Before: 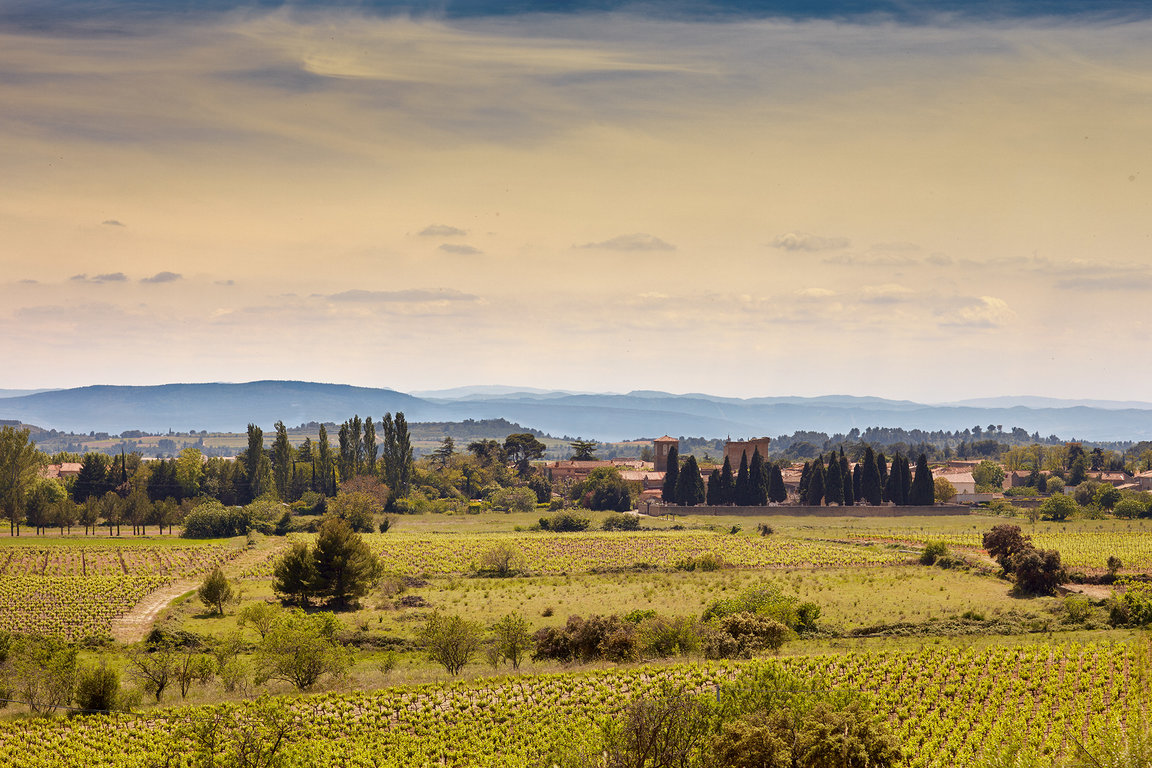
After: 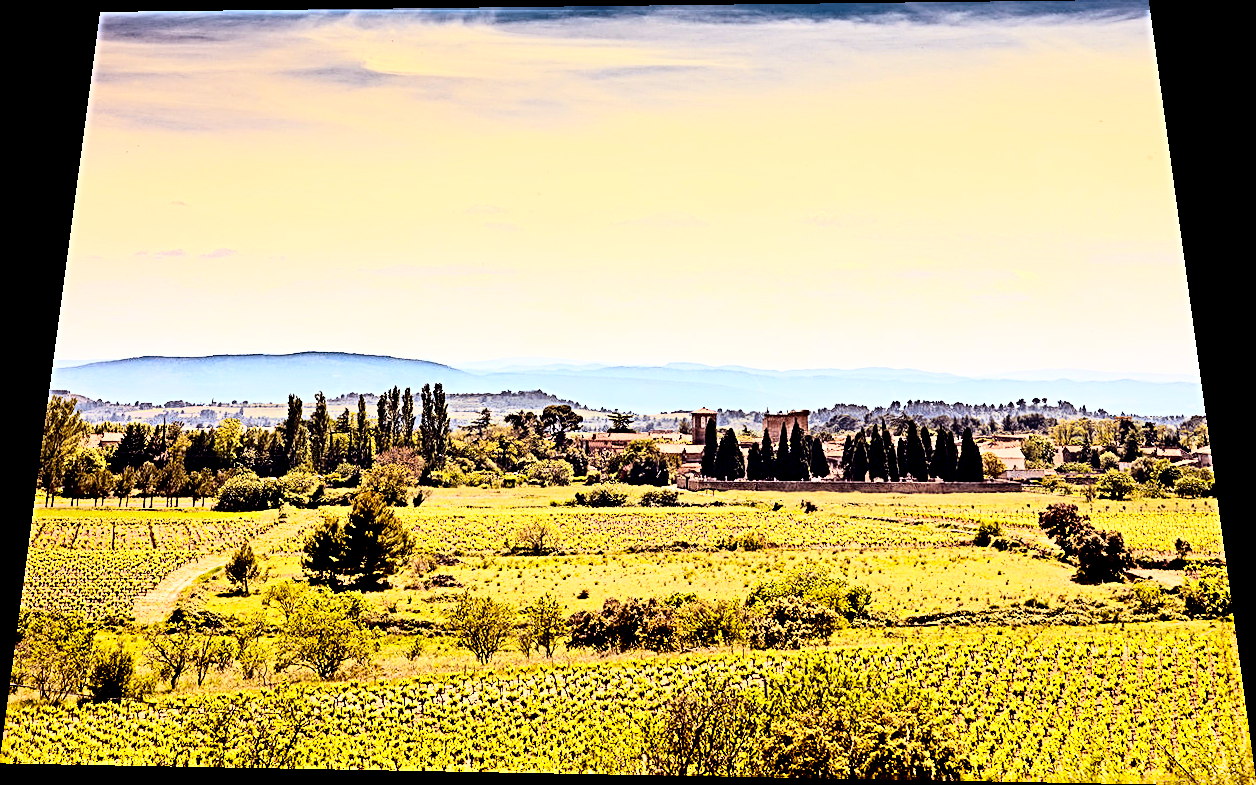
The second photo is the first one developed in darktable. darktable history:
rotate and perspective: rotation 0.128°, lens shift (vertical) -0.181, lens shift (horizontal) -0.044, shear 0.001, automatic cropping off
sharpen: radius 3.69, amount 0.928
rgb curve: curves: ch0 [(0, 0) (0.21, 0.15) (0.24, 0.21) (0.5, 0.75) (0.75, 0.96) (0.89, 0.99) (1, 1)]; ch1 [(0, 0.02) (0.21, 0.13) (0.25, 0.2) (0.5, 0.67) (0.75, 0.9) (0.89, 0.97) (1, 1)]; ch2 [(0, 0.02) (0.21, 0.13) (0.25, 0.2) (0.5, 0.67) (0.75, 0.9) (0.89, 0.97) (1, 1)], compensate middle gray true
rgb levels: mode RGB, independent channels, levels [[0, 0.474, 1], [0, 0.5, 1], [0, 0.5, 1]]
exposure: black level correction 0.025, exposure 0.182 EV, compensate highlight preservation false
